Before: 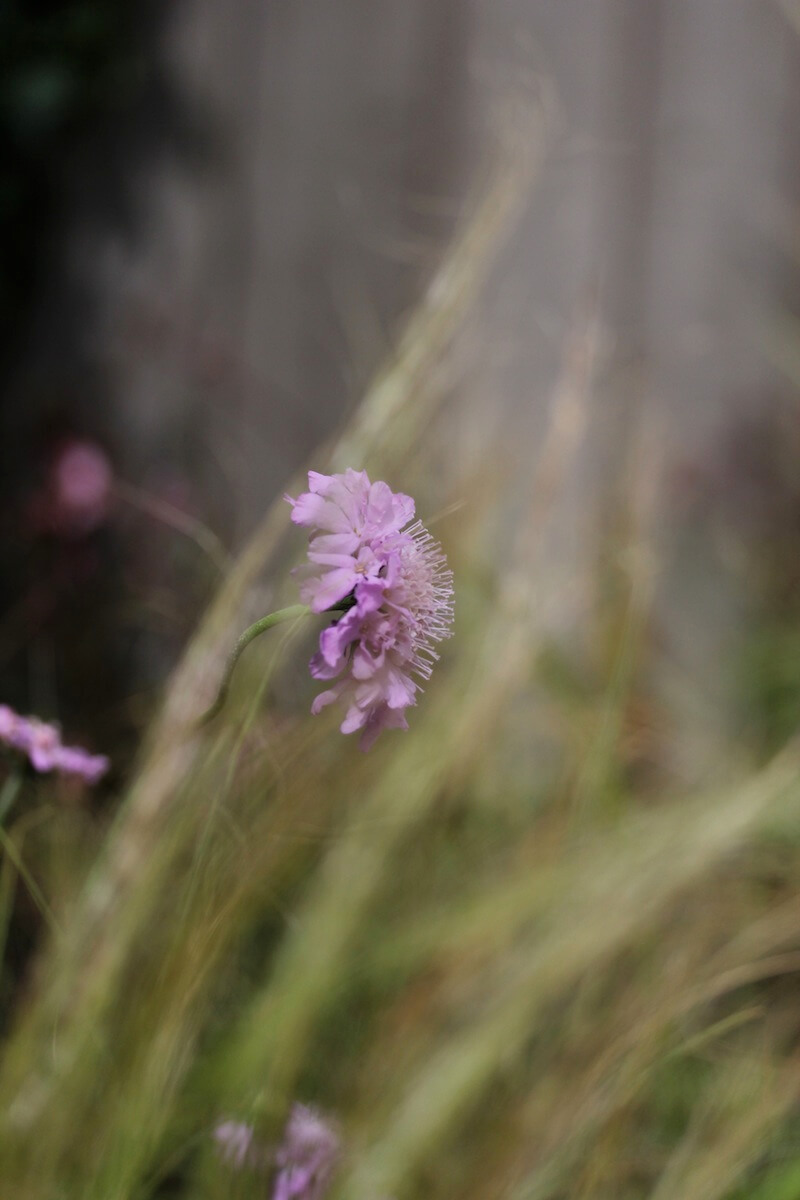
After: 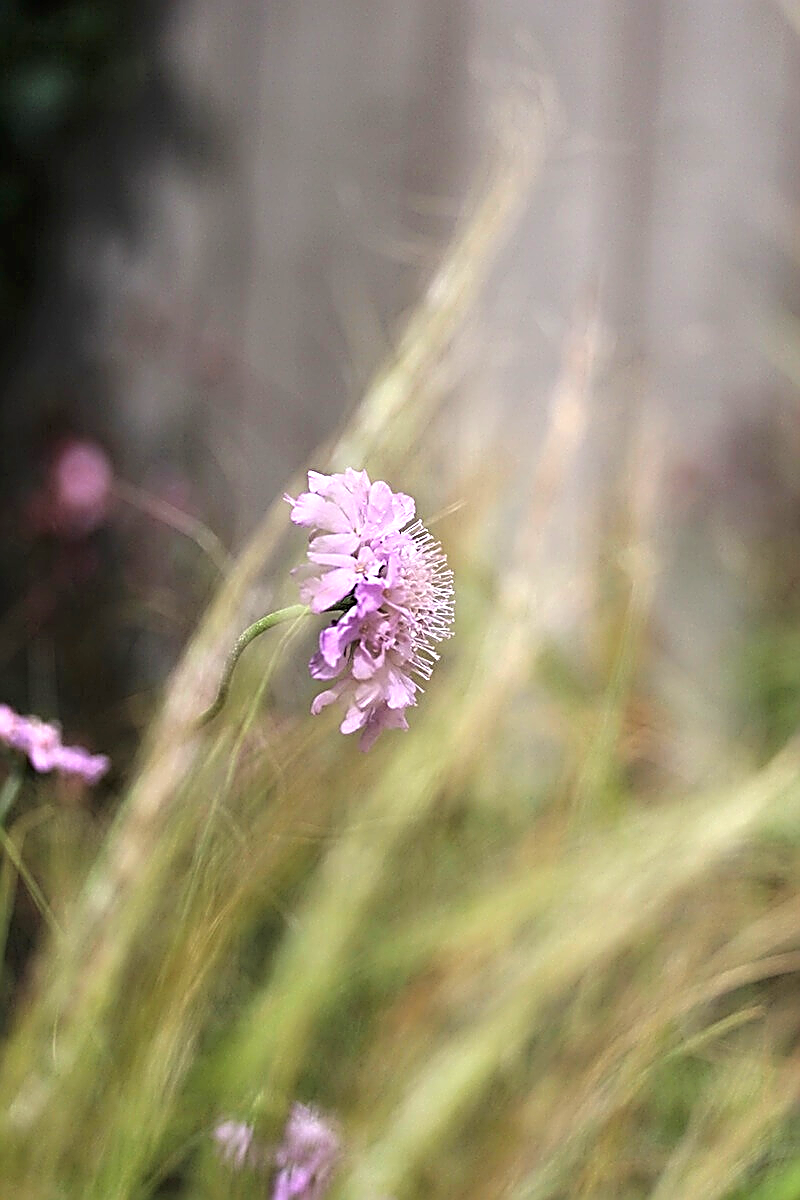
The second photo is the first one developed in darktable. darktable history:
sharpen: amount 1.996
exposure: black level correction 0, exposure 1.098 EV, compensate highlight preservation false
